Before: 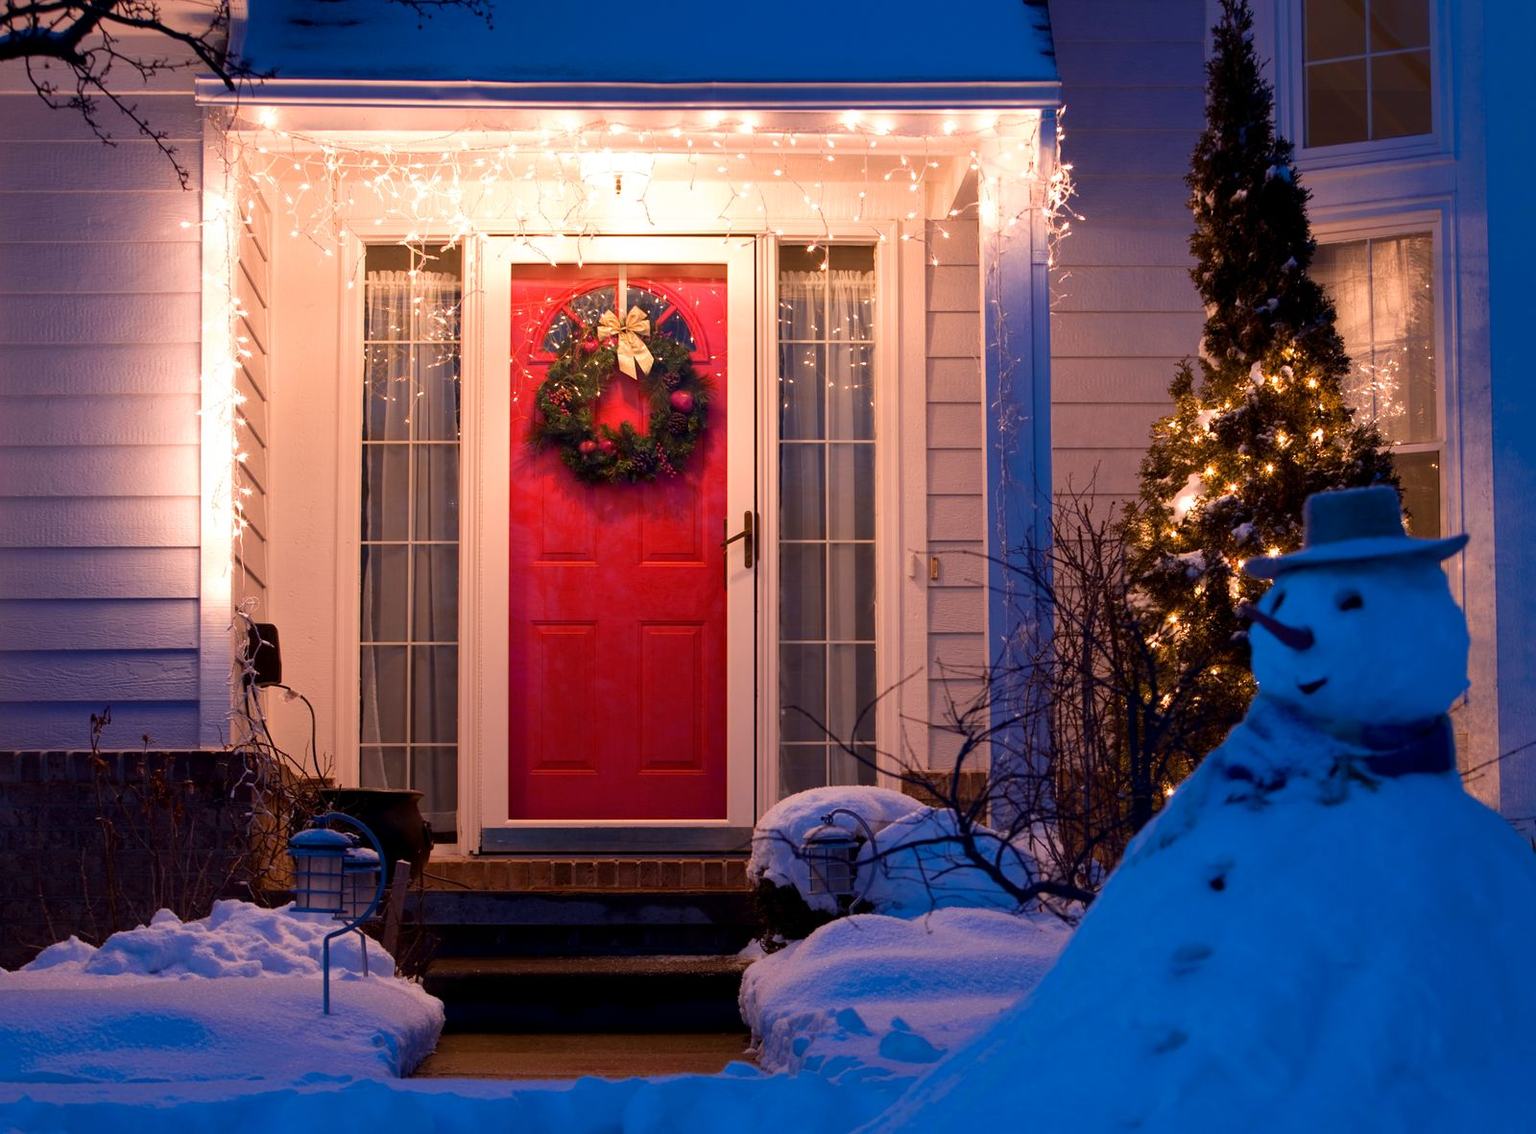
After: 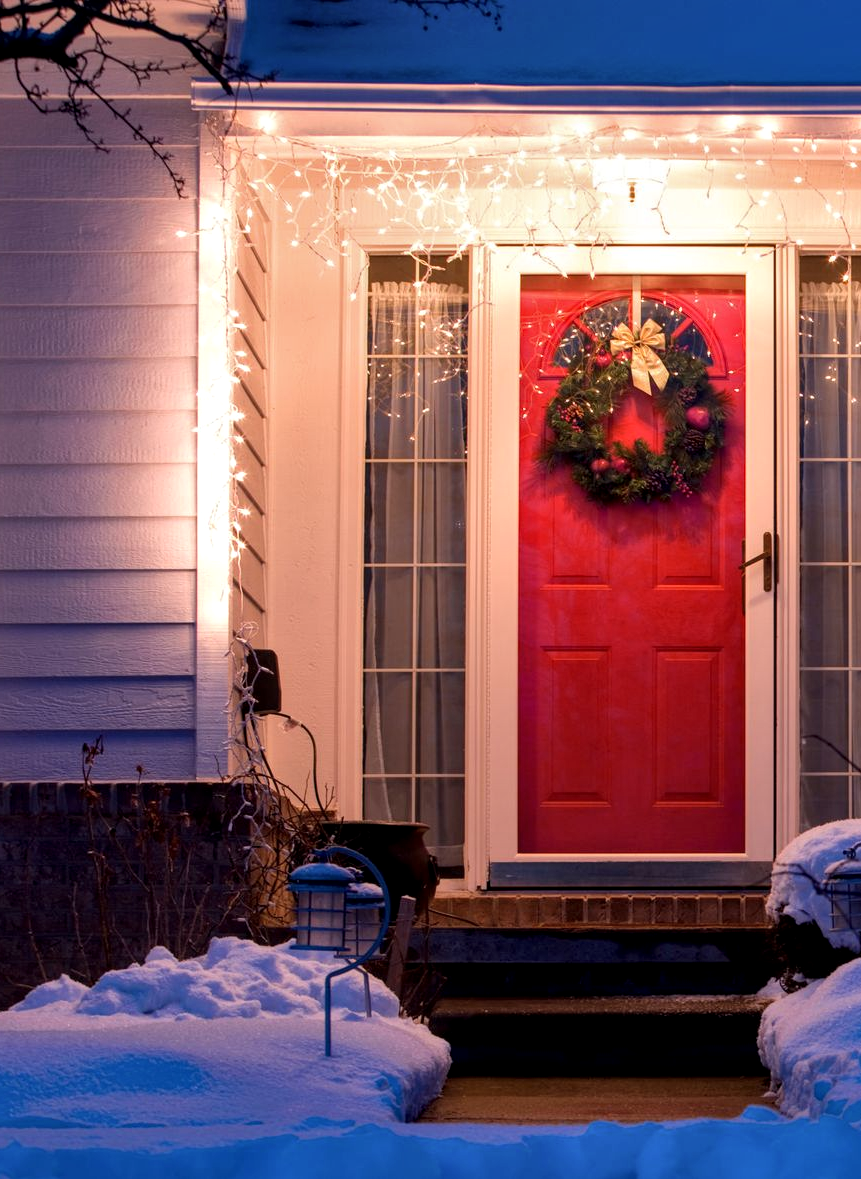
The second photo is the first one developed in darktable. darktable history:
crop: left 0.786%, right 45.341%, bottom 0.088%
shadows and highlights: shadows 37.59, highlights -27.1, soften with gaussian
local contrast: on, module defaults
